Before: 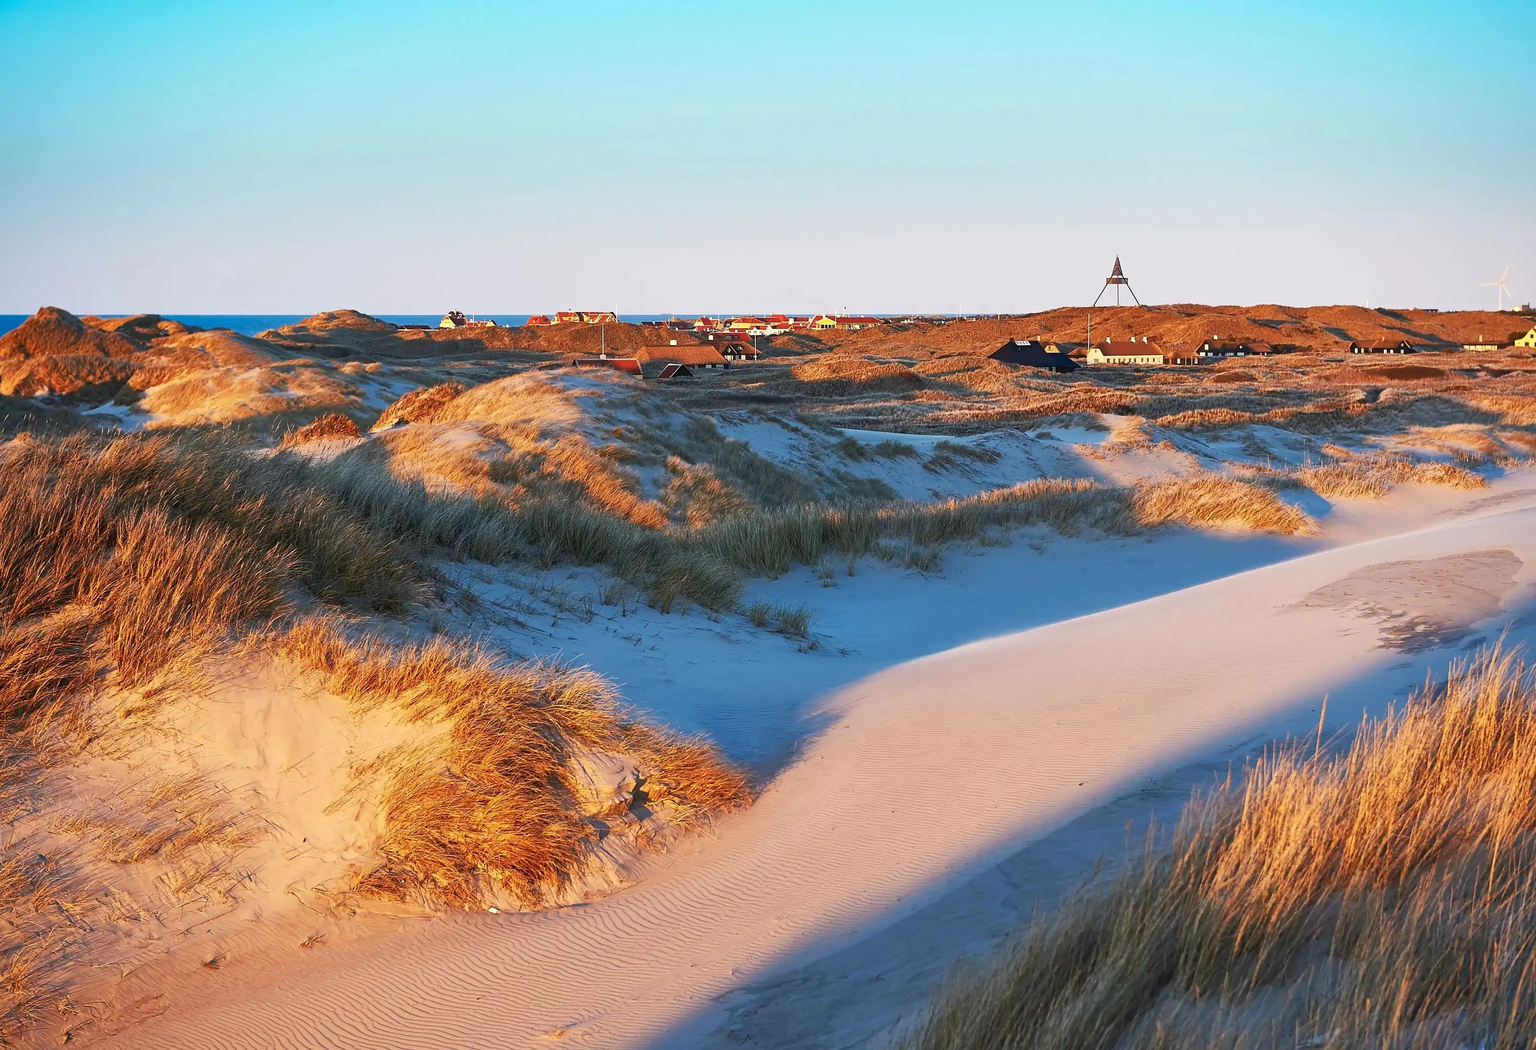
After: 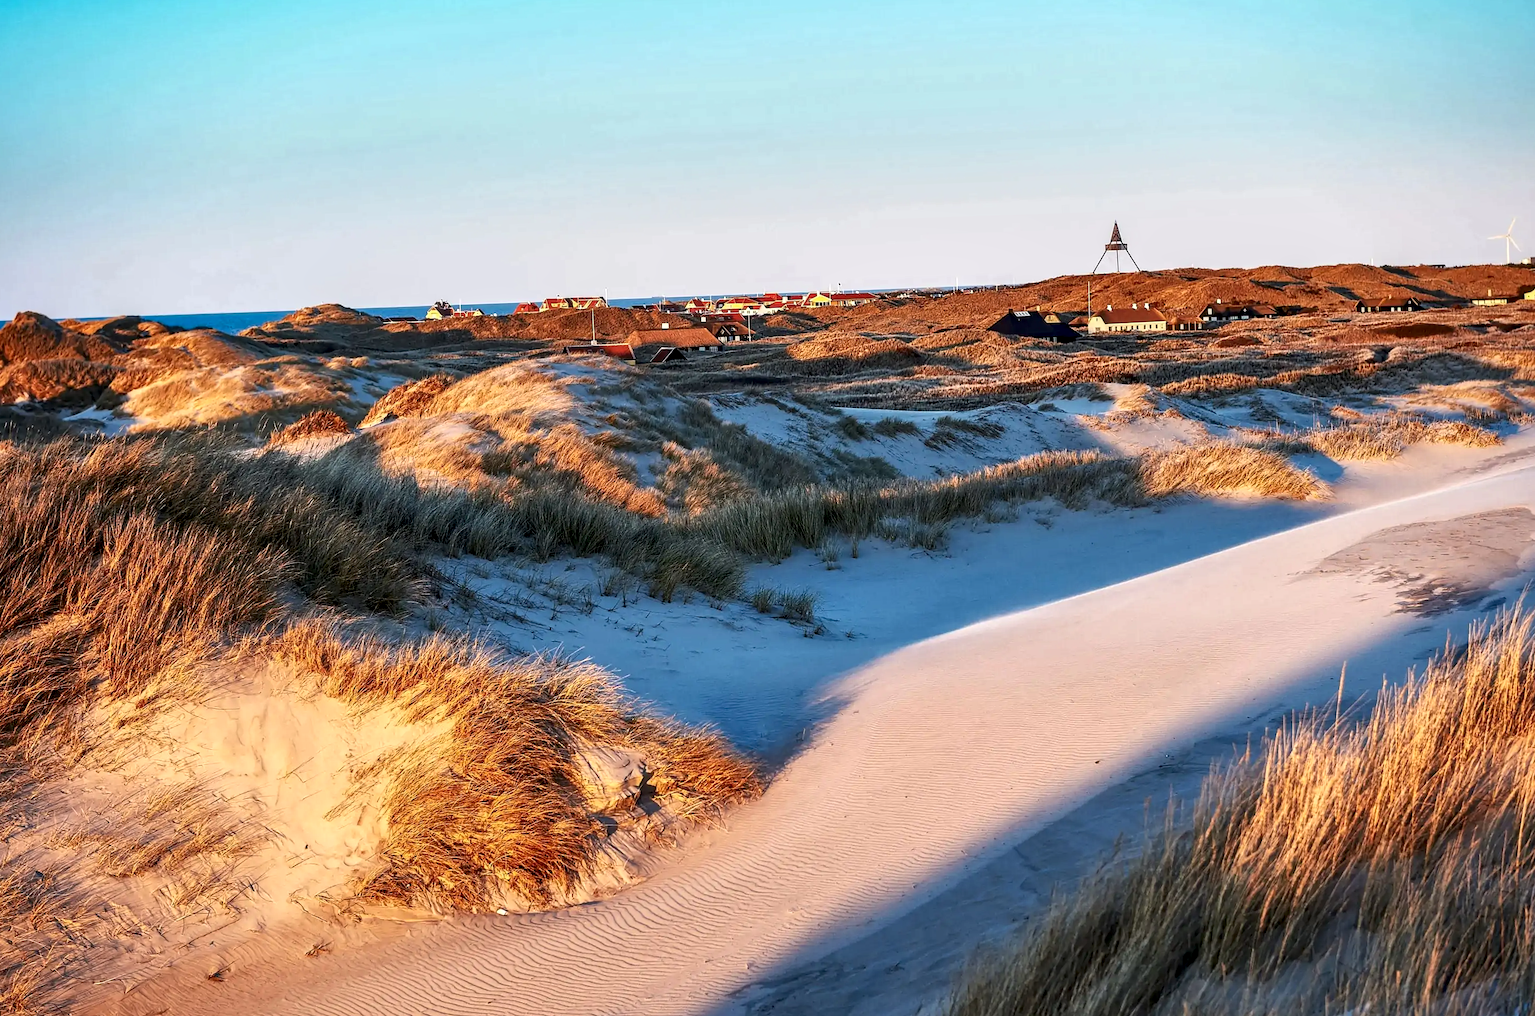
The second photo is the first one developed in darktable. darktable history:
local contrast: highlights 60%, shadows 60%, detail 160%
rotate and perspective: rotation -2°, crop left 0.022, crop right 0.978, crop top 0.049, crop bottom 0.951
